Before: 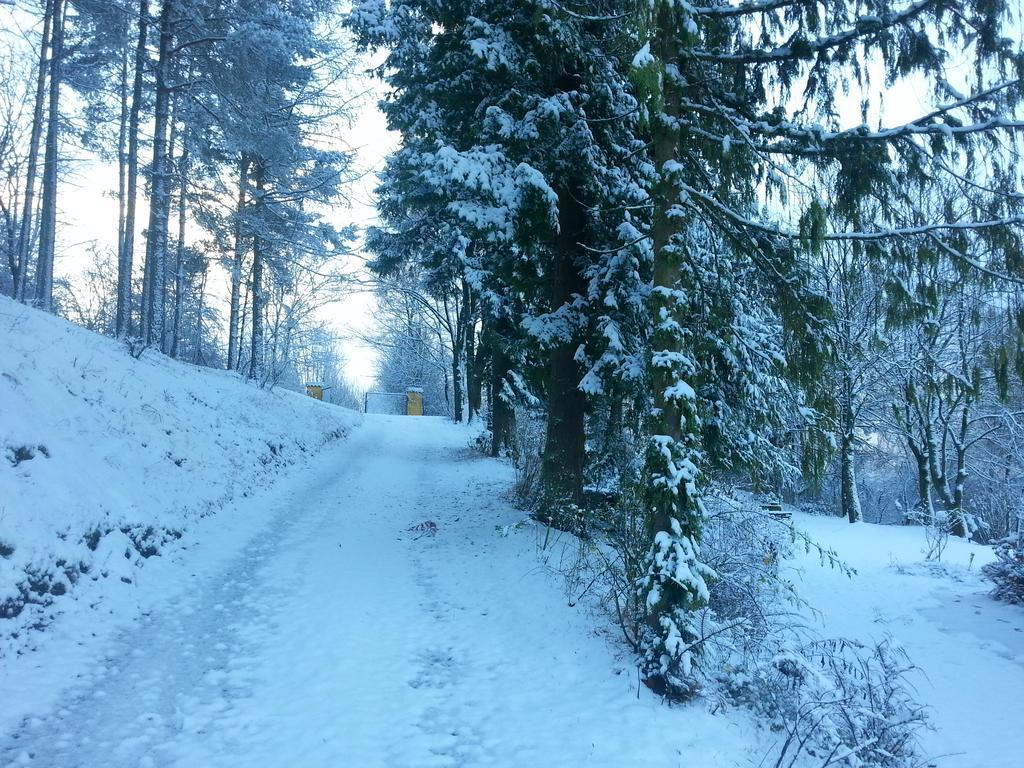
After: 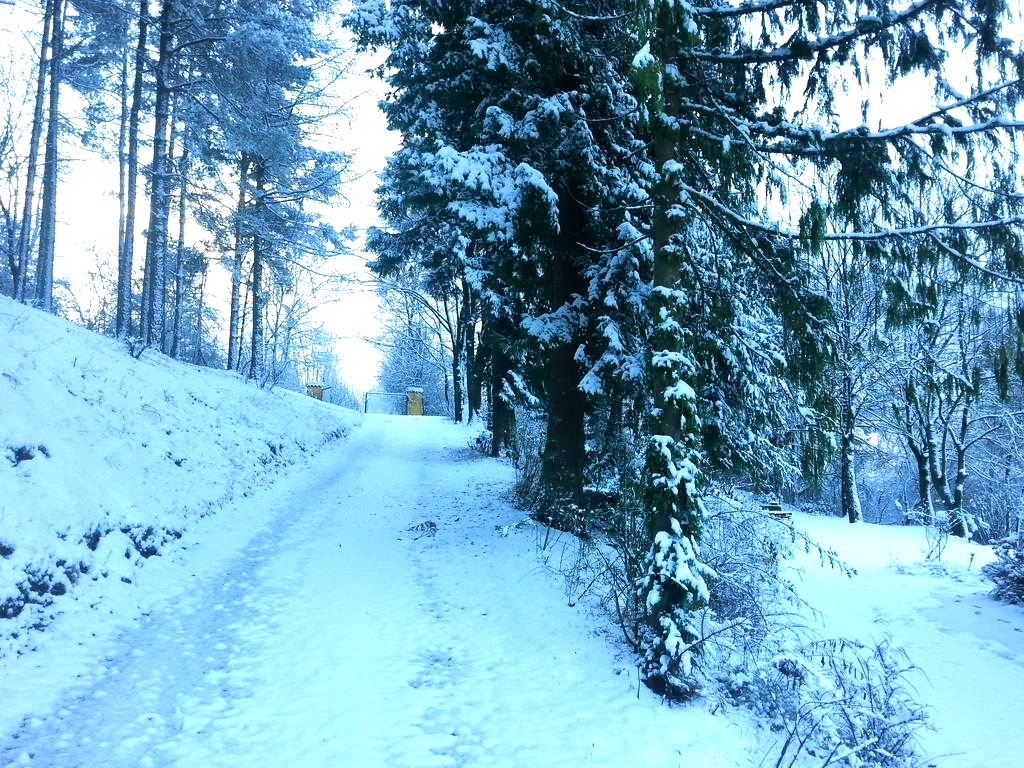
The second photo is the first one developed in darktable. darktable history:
white balance: red 0.974, blue 1.044
velvia: on, module defaults
tone equalizer: -8 EV -0.75 EV, -7 EV -0.7 EV, -6 EV -0.6 EV, -5 EV -0.4 EV, -3 EV 0.4 EV, -2 EV 0.6 EV, -1 EV 0.7 EV, +0 EV 0.75 EV, edges refinement/feathering 500, mask exposure compensation -1.57 EV, preserve details no
